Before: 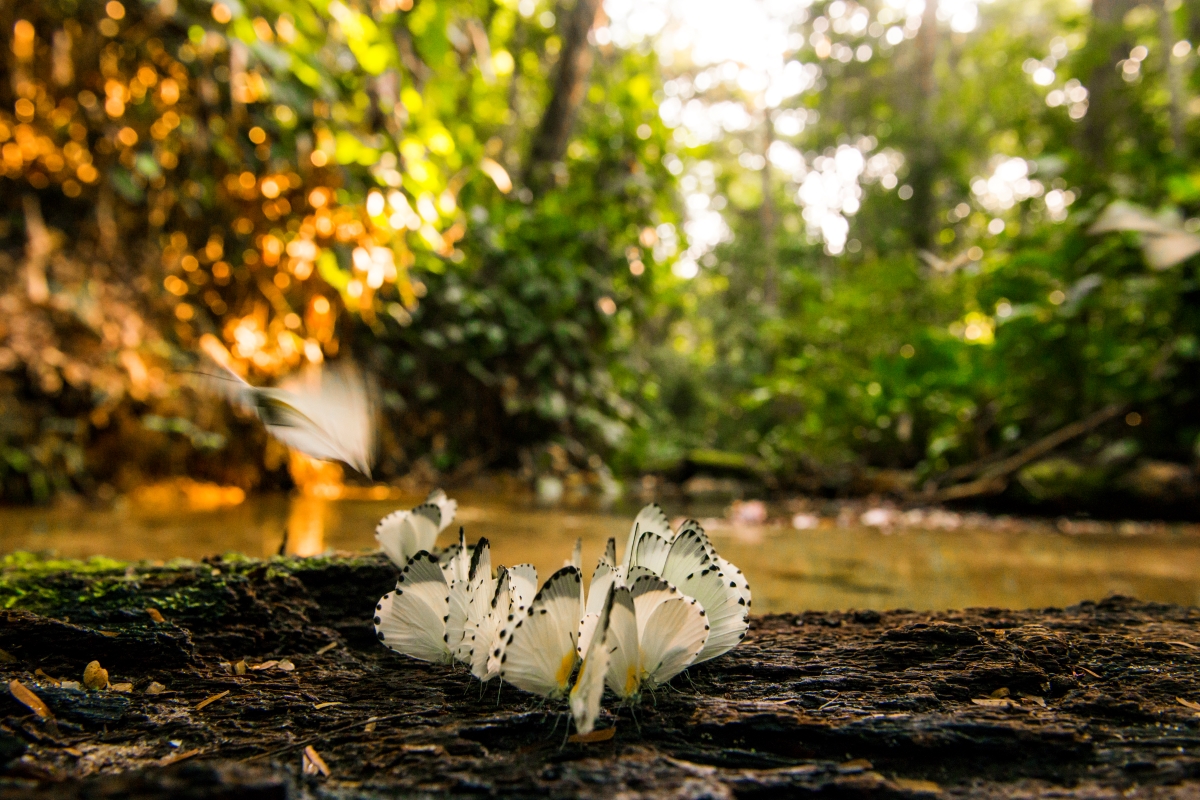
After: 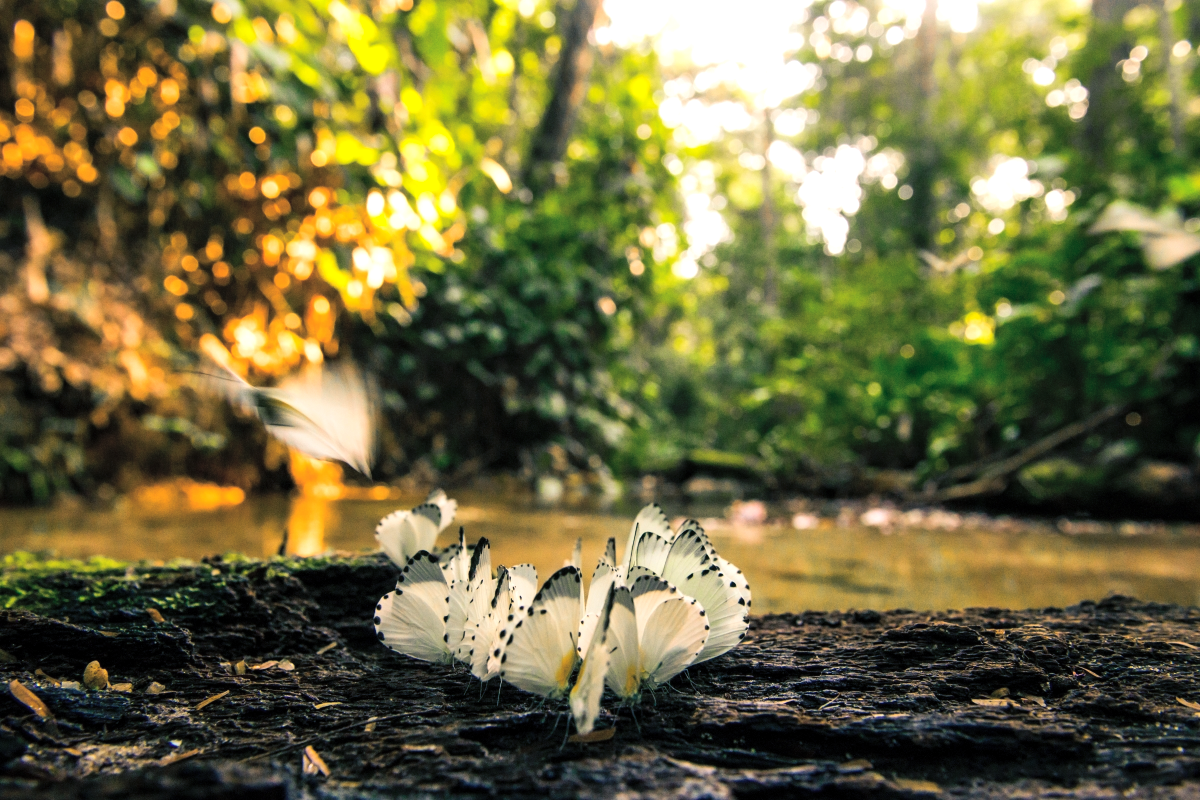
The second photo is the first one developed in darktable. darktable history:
color balance rgb: shadows lift › luminance -41.064%, shadows lift › chroma 13.875%, shadows lift › hue 260.5°, perceptual saturation grading › global saturation 0.379%, perceptual brilliance grading › global brilliance 15.441%, perceptual brilliance grading › shadows -35.289%, saturation formula JzAzBz (2021)
contrast brightness saturation: brightness 0.144
